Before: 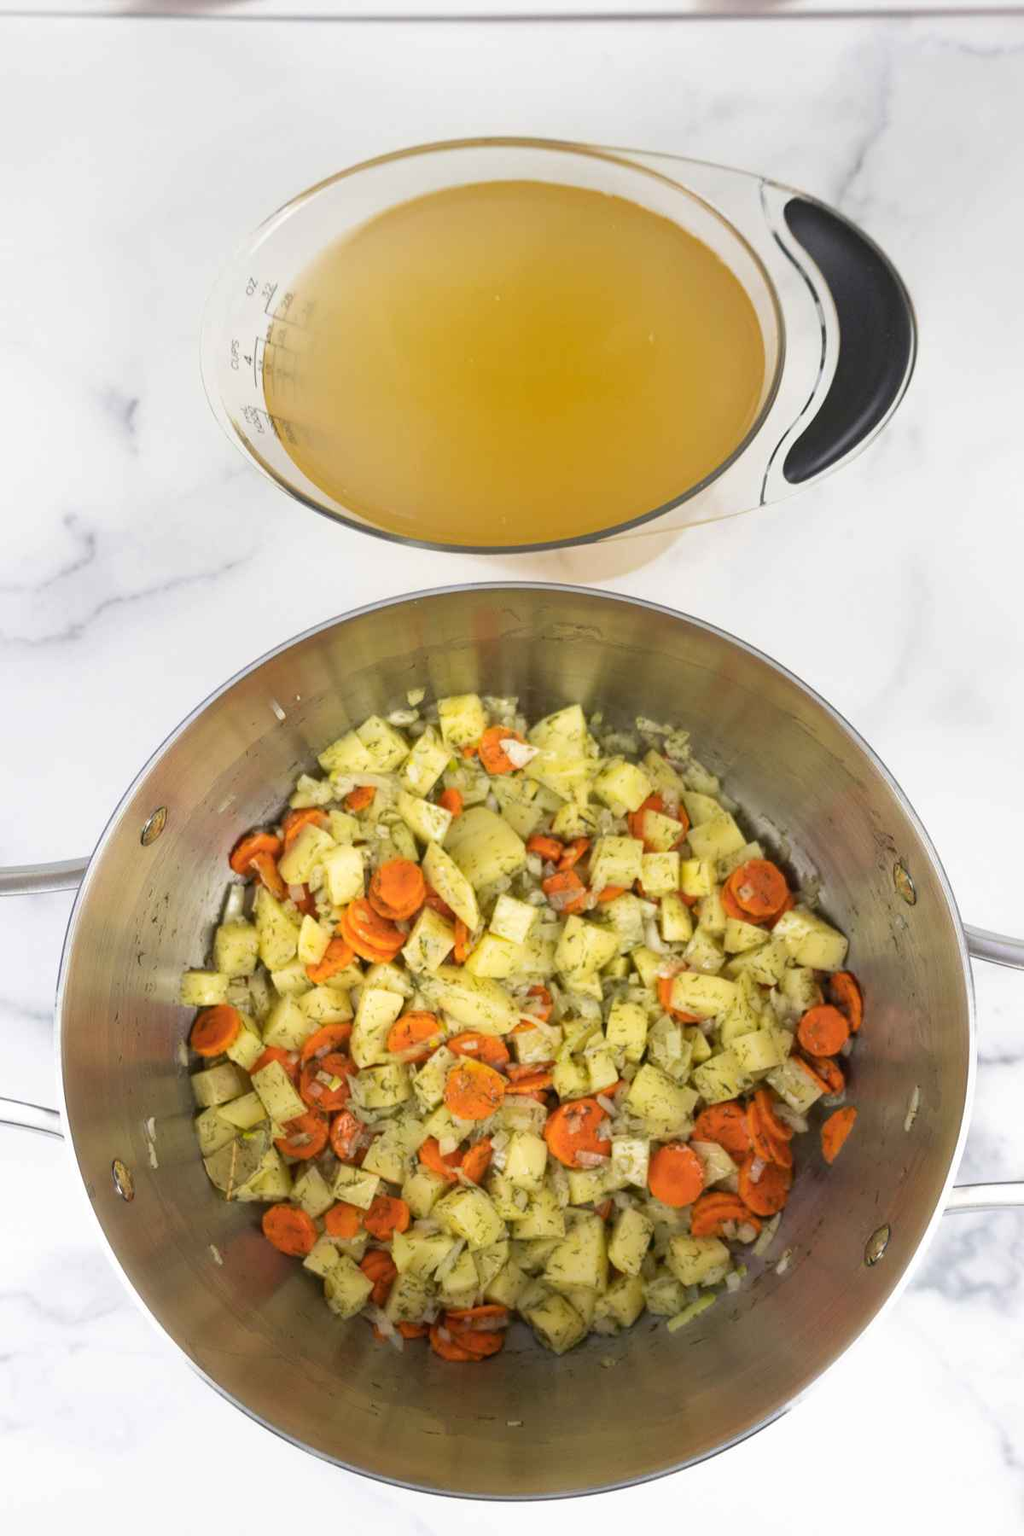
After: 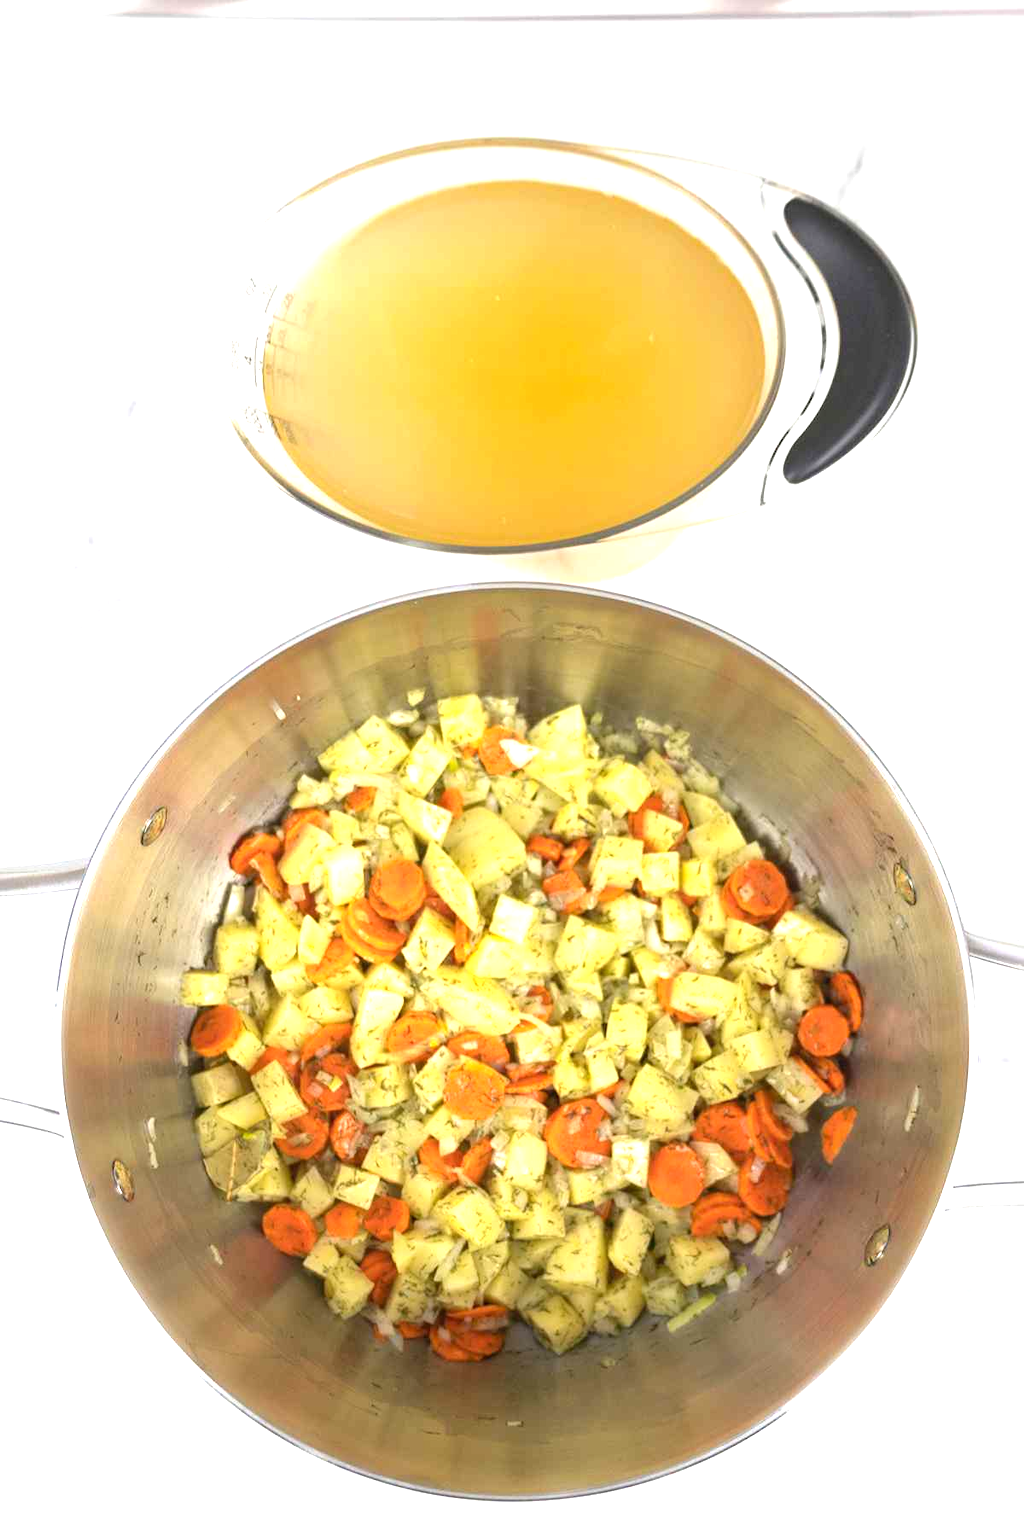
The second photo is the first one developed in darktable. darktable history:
tone equalizer: edges refinement/feathering 500, mask exposure compensation -1.57 EV, preserve details no
exposure: black level correction 0, exposure 0.931 EV, compensate highlight preservation false
